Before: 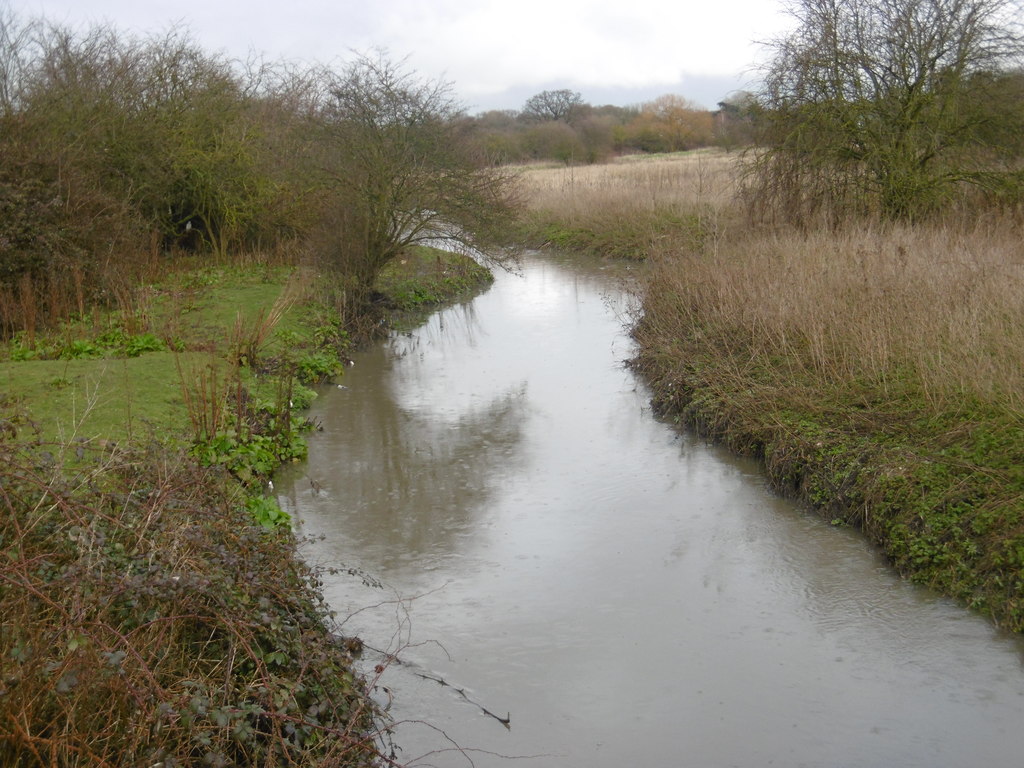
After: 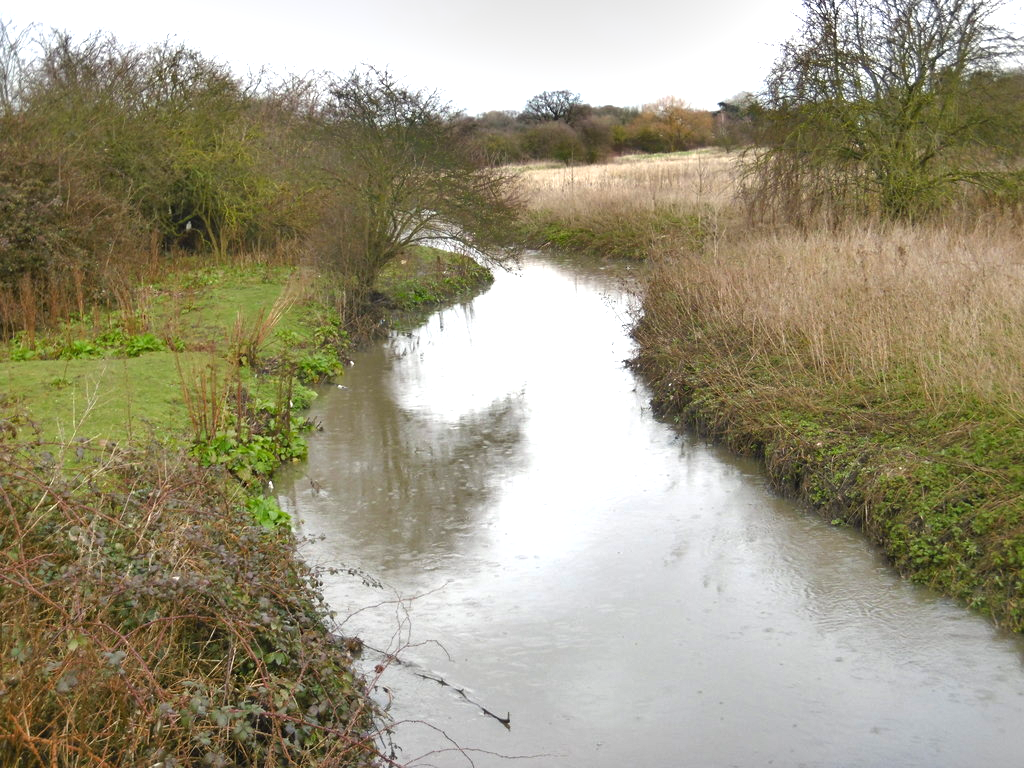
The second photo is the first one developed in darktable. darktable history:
exposure: exposure 0.935 EV, compensate highlight preservation false
shadows and highlights: soften with gaussian
